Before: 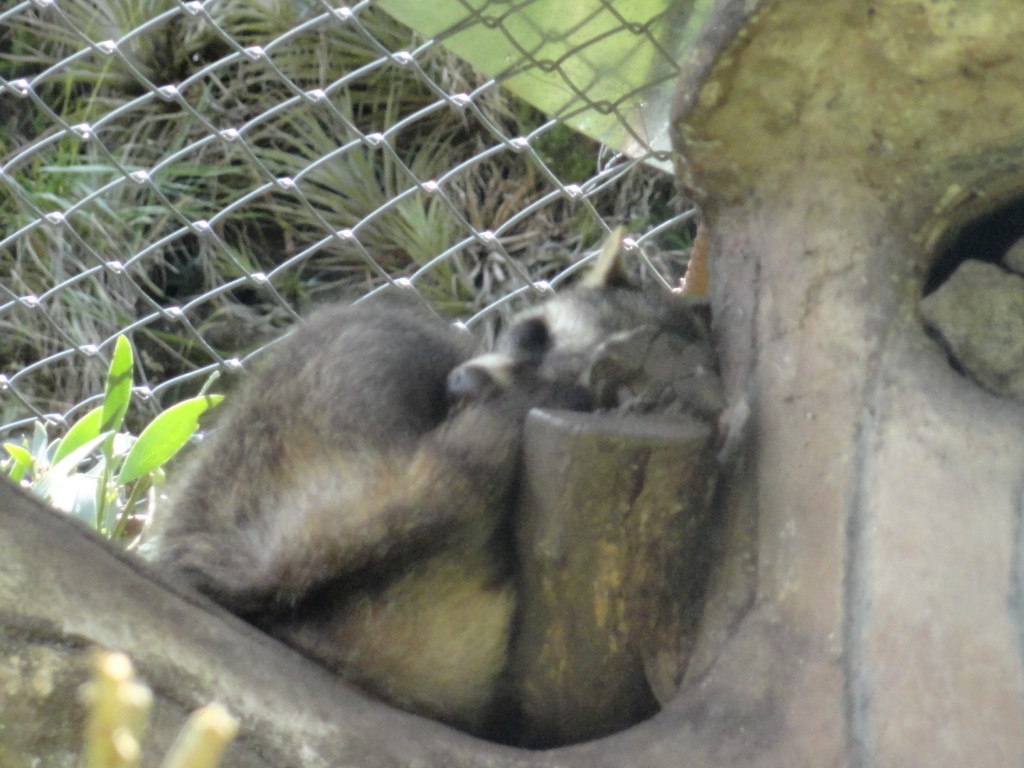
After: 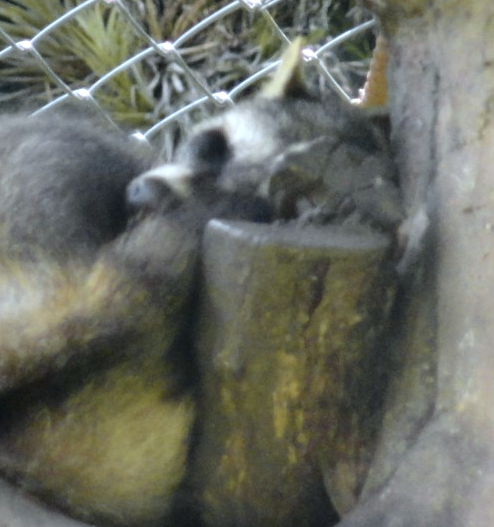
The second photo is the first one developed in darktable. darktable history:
tone curve: curves: ch0 [(0, 0) (0.227, 0.17) (0.766, 0.774) (1, 1)]; ch1 [(0, 0) (0.114, 0.127) (0.437, 0.452) (0.498, 0.495) (0.579, 0.602) (1, 1)]; ch2 [(0, 0) (0.233, 0.259) (0.493, 0.492) (0.568, 0.596) (1, 1)], color space Lab, independent channels, preserve colors none
crop: left 31.379%, top 24.658%, right 20.326%, bottom 6.628%
white balance: red 0.967, blue 1.049
exposure: black level correction 0, exposure 0.3 EV, compensate highlight preservation false
tone equalizer: on, module defaults
